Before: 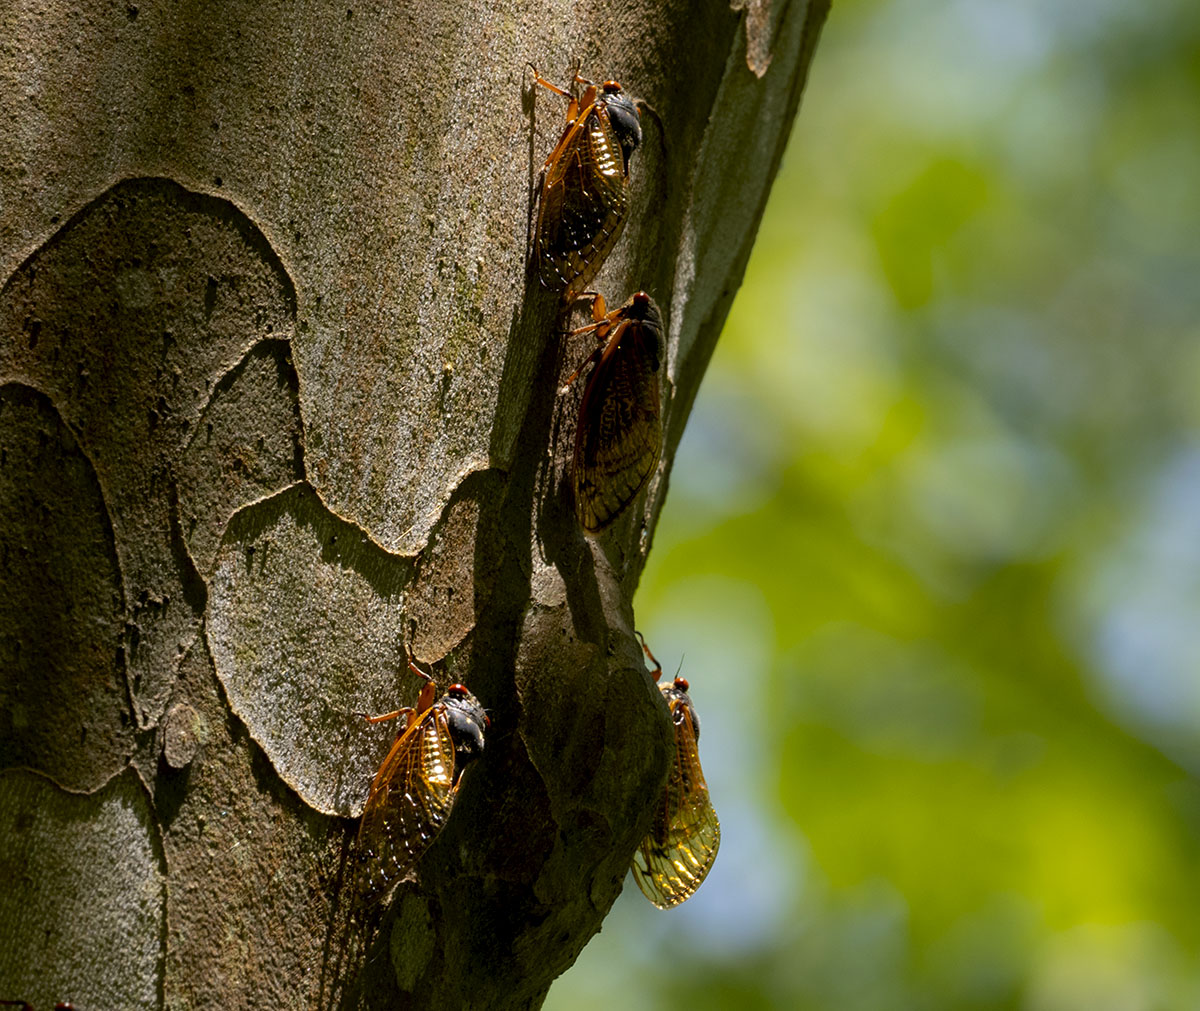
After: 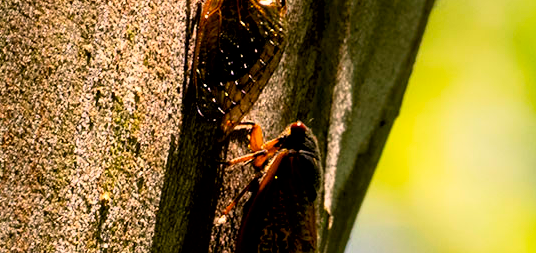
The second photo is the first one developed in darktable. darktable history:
color correction: highlights a* 11.96, highlights b* 11.58
base curve: curves: ch0 [(0, 0) (0.005, 0.002) (0.193, 0.295) (0.399, 0.664) (0.75, 0.928) (1, 1)]
local contrast: mode bilateral grid, contrast 20, coarseness 50, detail 120%, midtone range 0.2
exposure: exposure 0.178 EV, compensate exposure bias true, compensate highlight preservation false
crop: left 28.64%, top 16.832%, right 26.637%, bottom 58.055%
